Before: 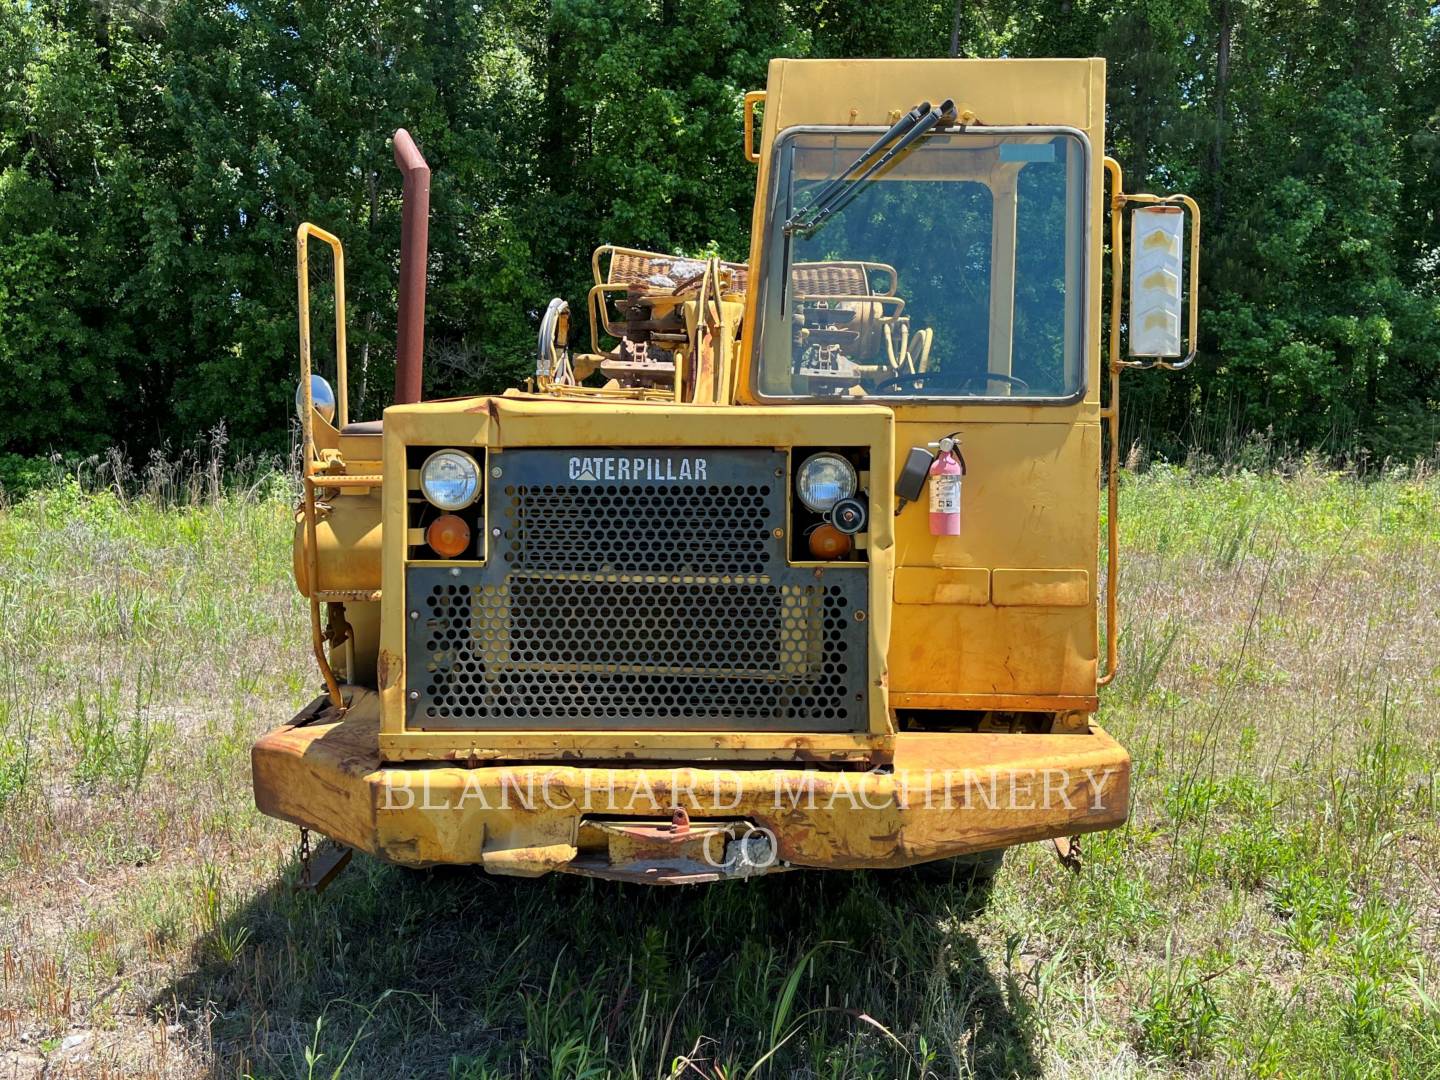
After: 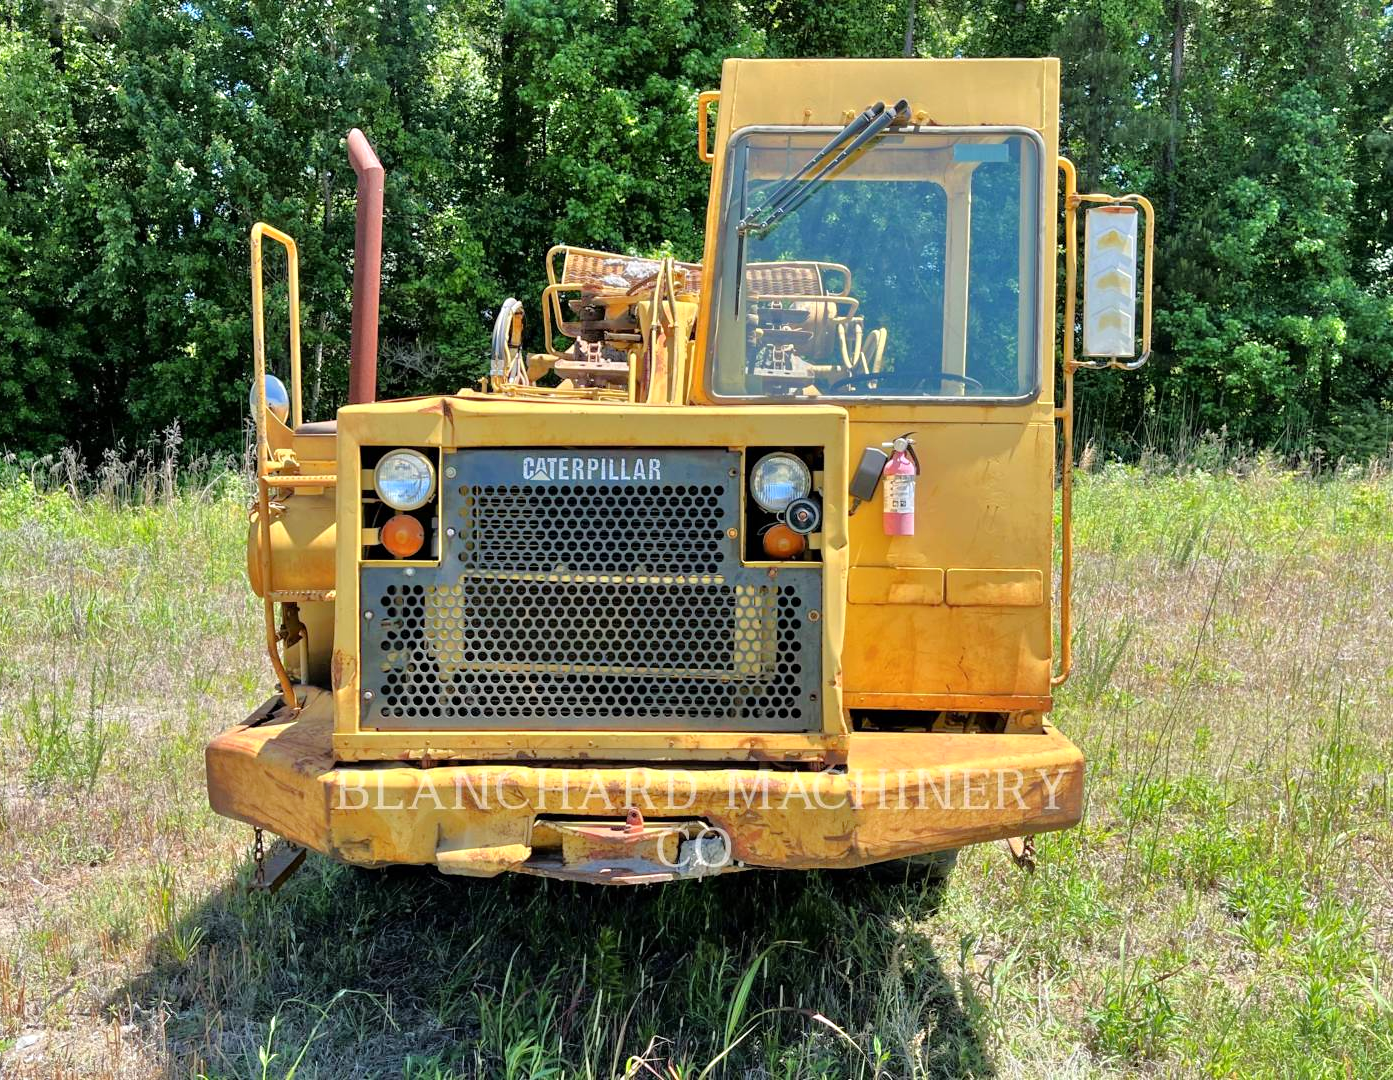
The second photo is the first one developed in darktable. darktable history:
crop and rotate: left 3.238%
tone equalizer: -7 EV 0.15 EV, -6 EV 0.6 EV, -5 EV 1.15 EV, -4 EV 1.33 EV, -3 EV 1.15 EV, -2 EV 0.6 EV, -1 EV 0.15 EV, mask exposure compensation -0.5 EV
